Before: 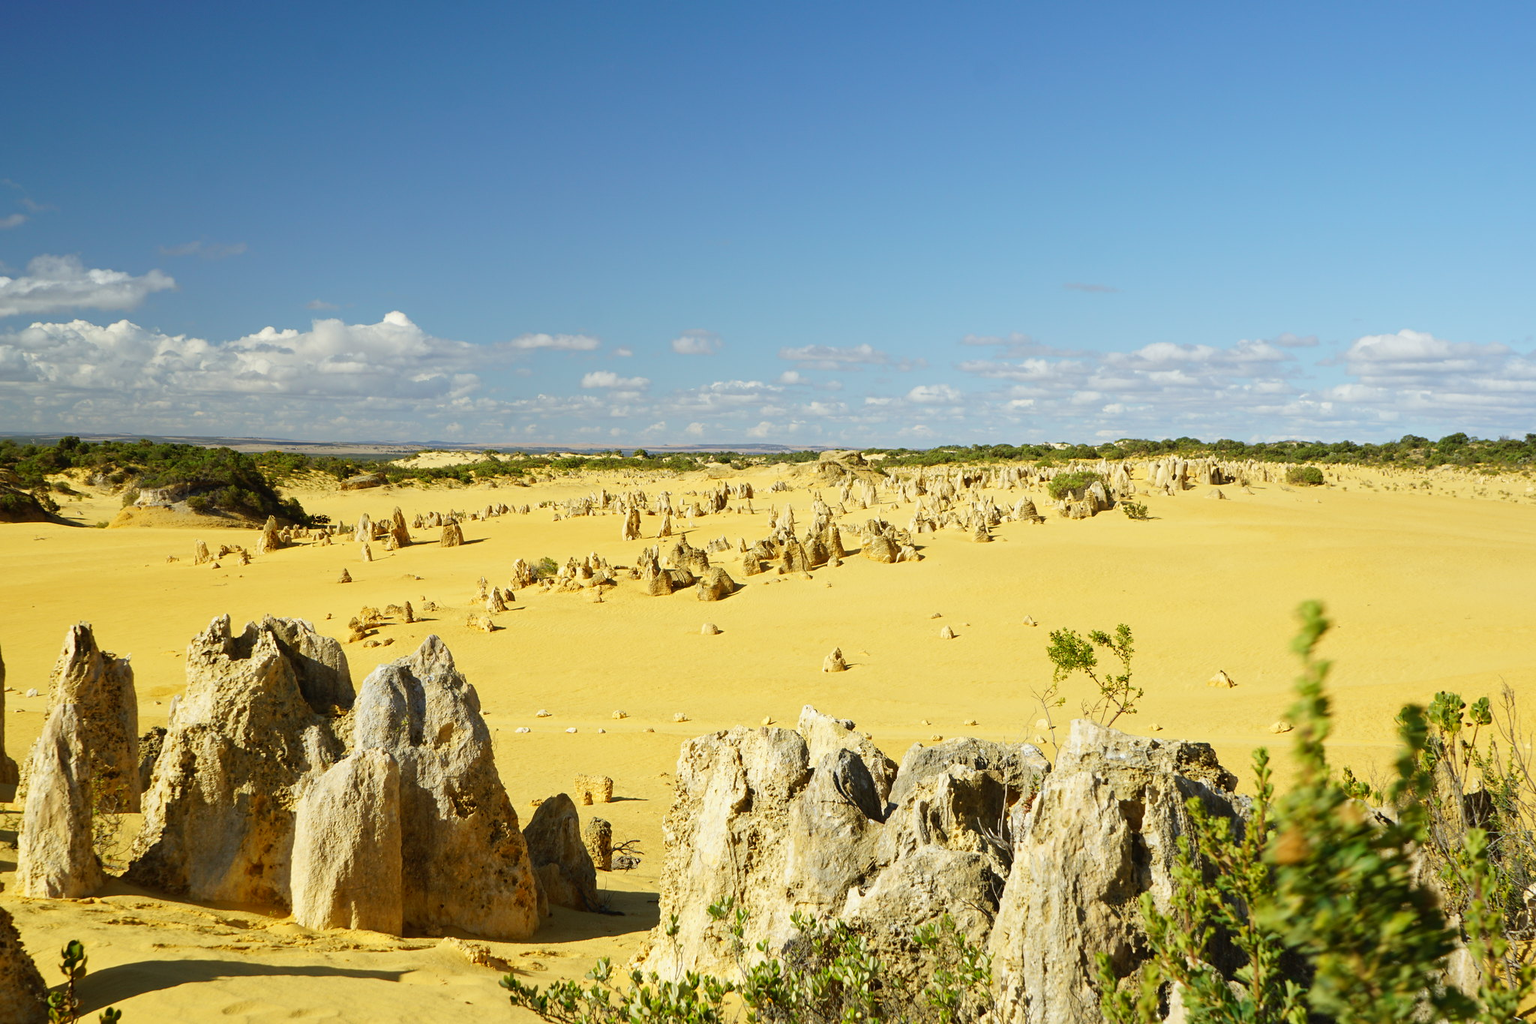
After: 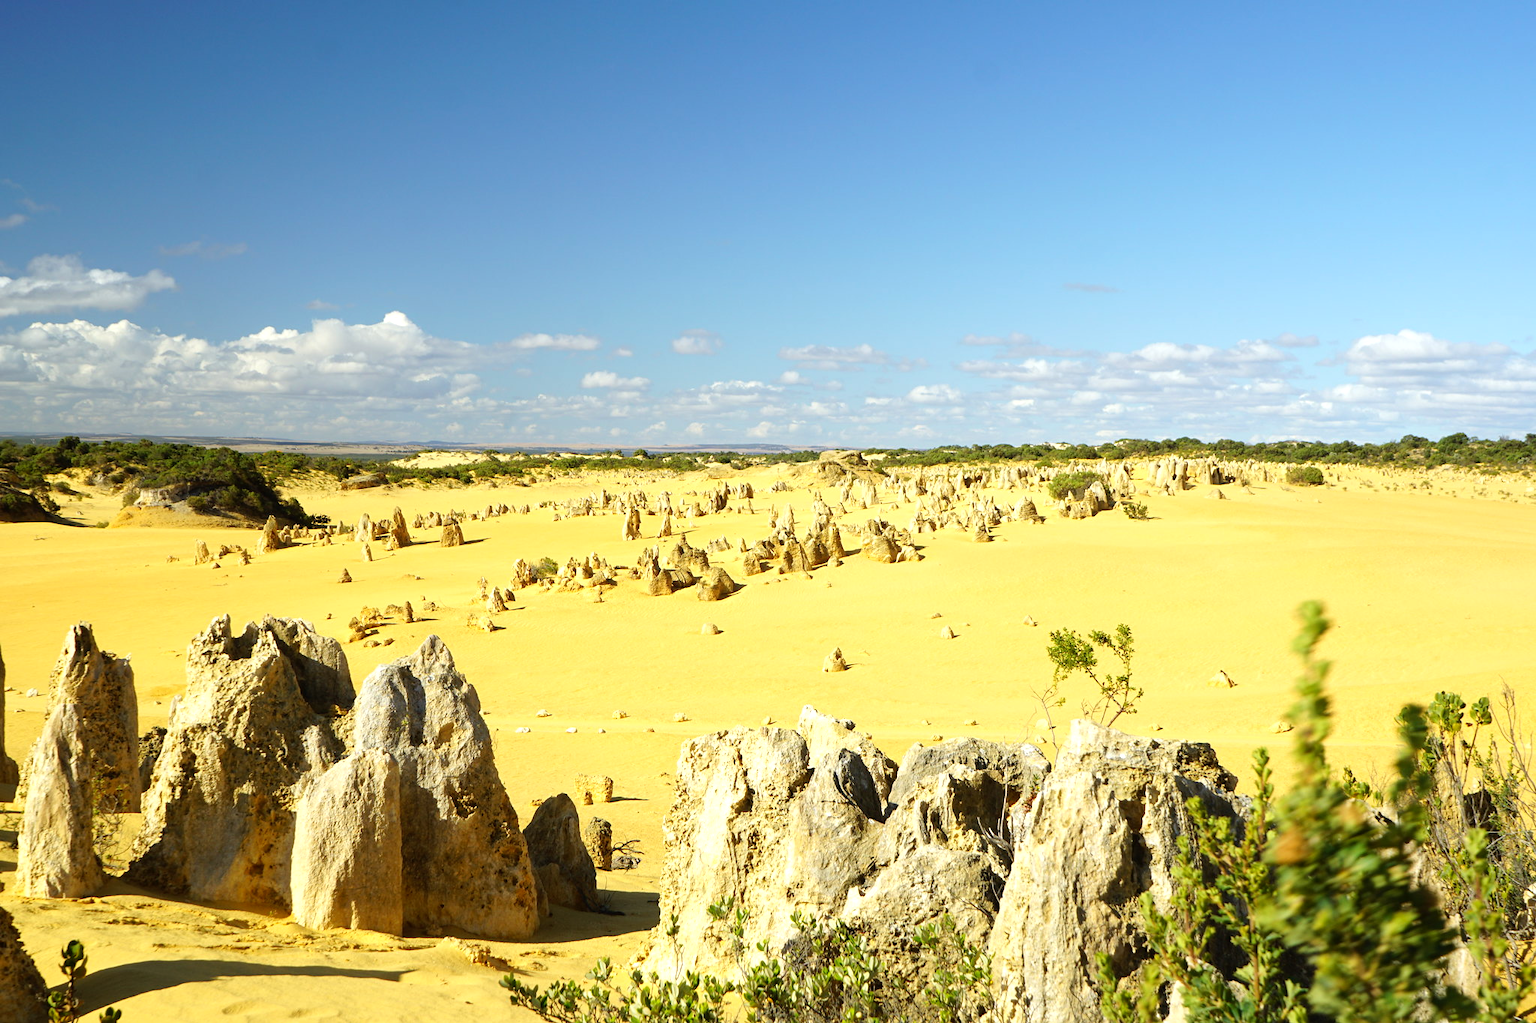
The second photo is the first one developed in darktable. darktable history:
tone equalizer: -8 EV -0.399 EV, -7 EV -0.37 EV, -6 EV -0.315 EV, -5 EV -0.204 EV, -3 EV 0.229 EV, -2 EV 0.332 EV, -1 EV 0.406 EV, +0 EV 0.425 EV, mask exposure compensation -0.505 EV
